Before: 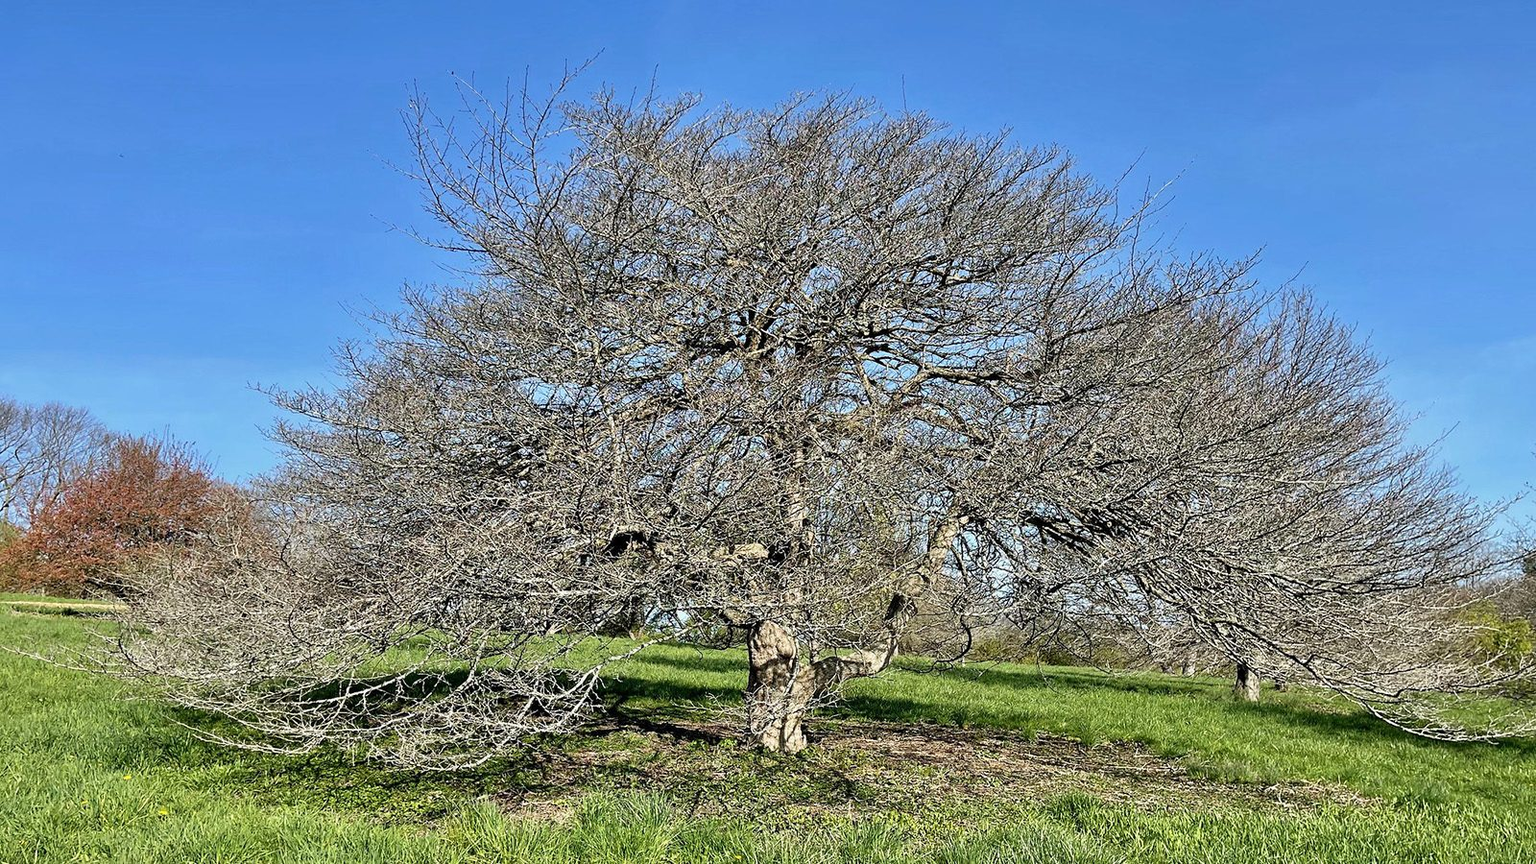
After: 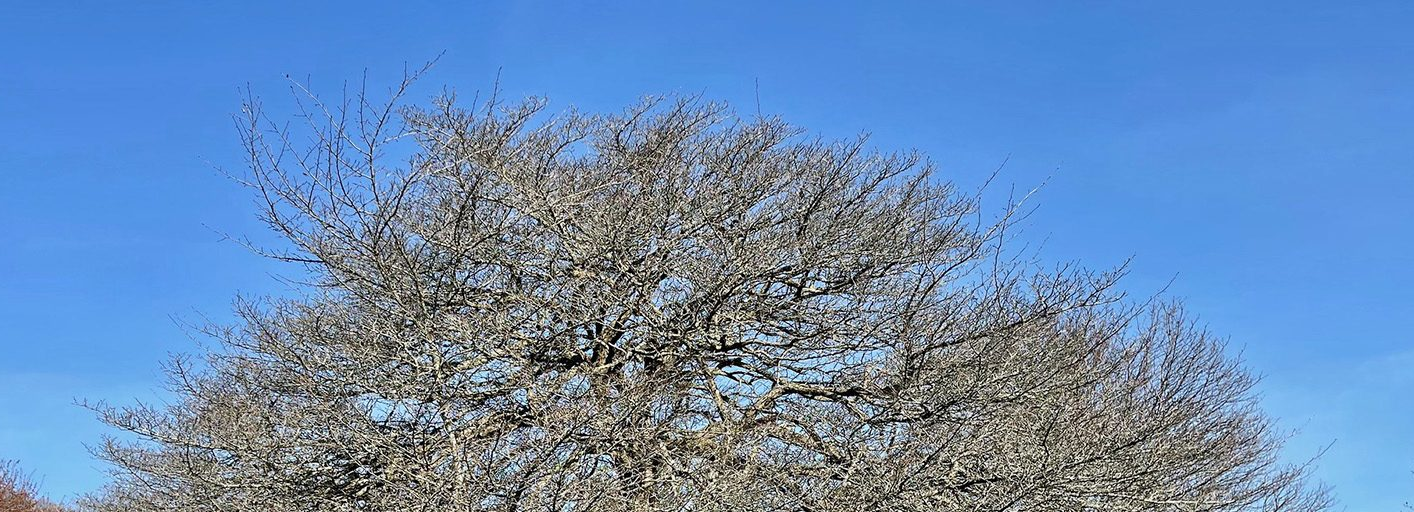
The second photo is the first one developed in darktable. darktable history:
crop and rotate: left 11.594%, bottom 43.067%
